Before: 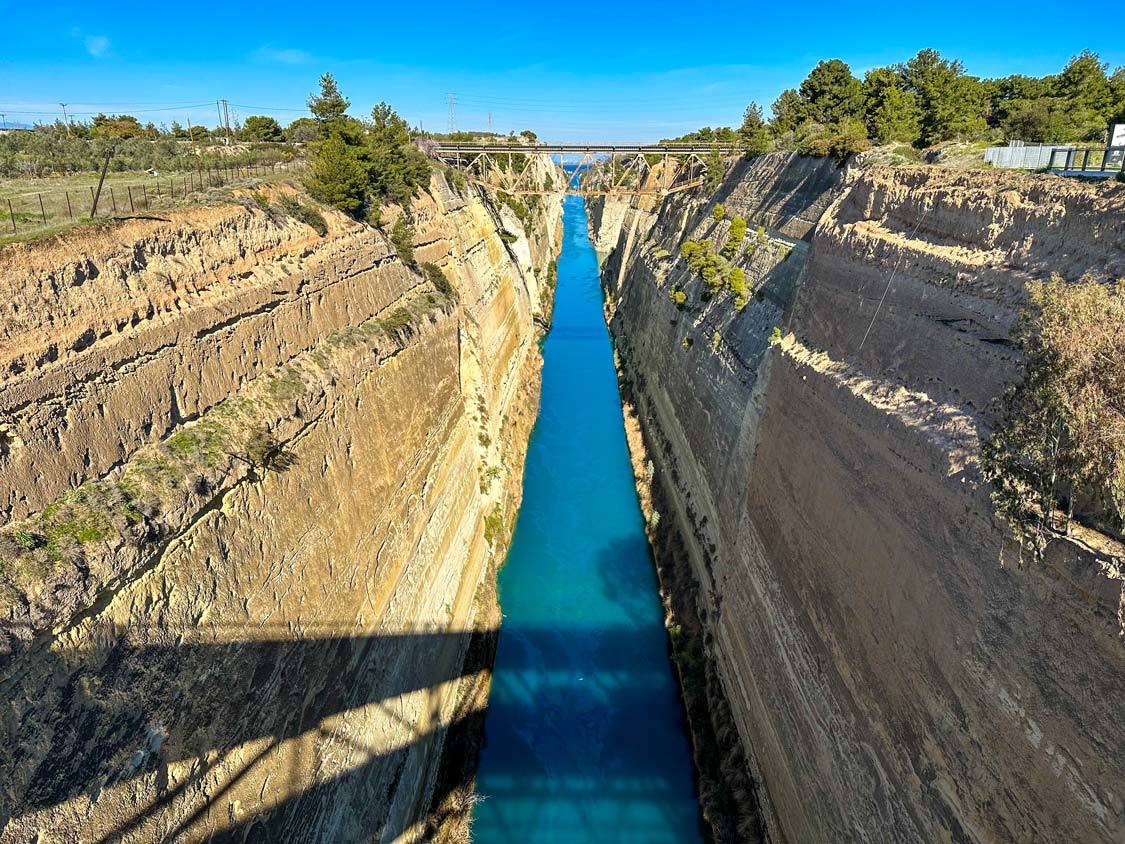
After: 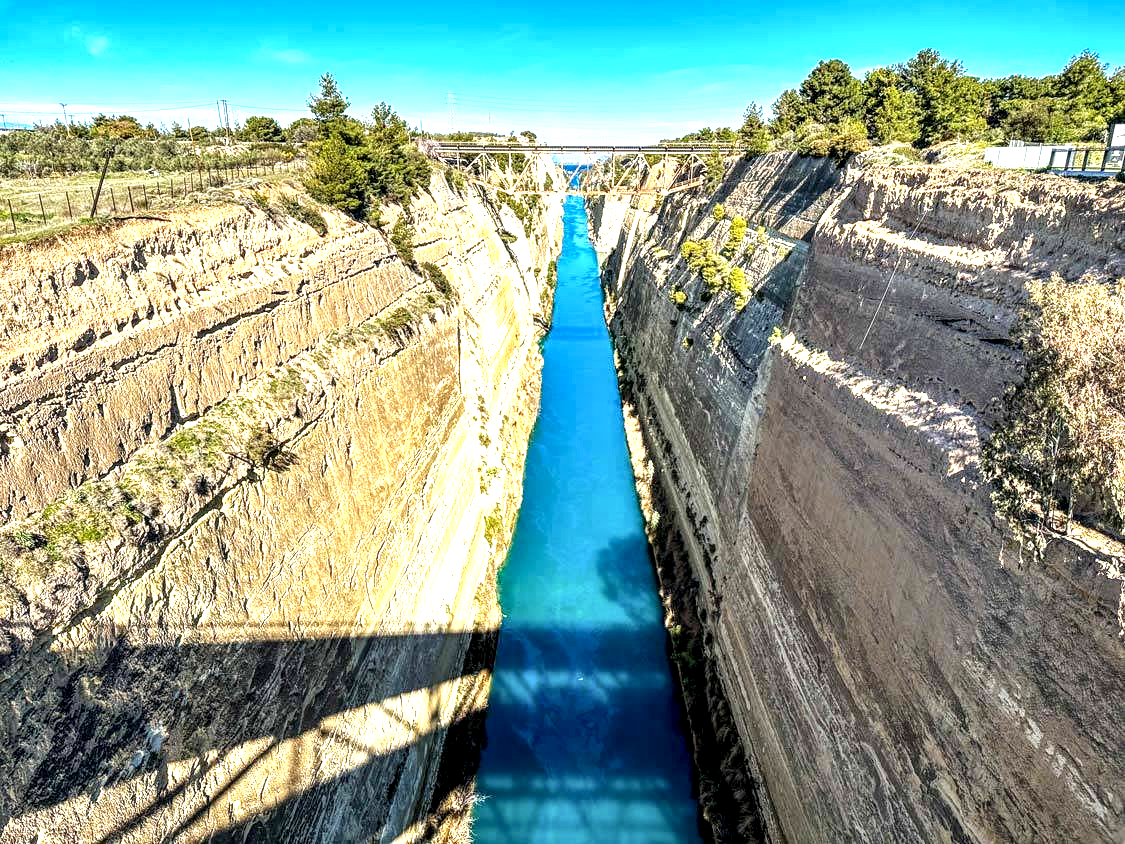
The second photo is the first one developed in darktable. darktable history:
local contrast: highlights 65%, shadows 54%, detail 169%, midtone range 0.512
exposure: exposure 1 EV, compensate highlight preservation false
